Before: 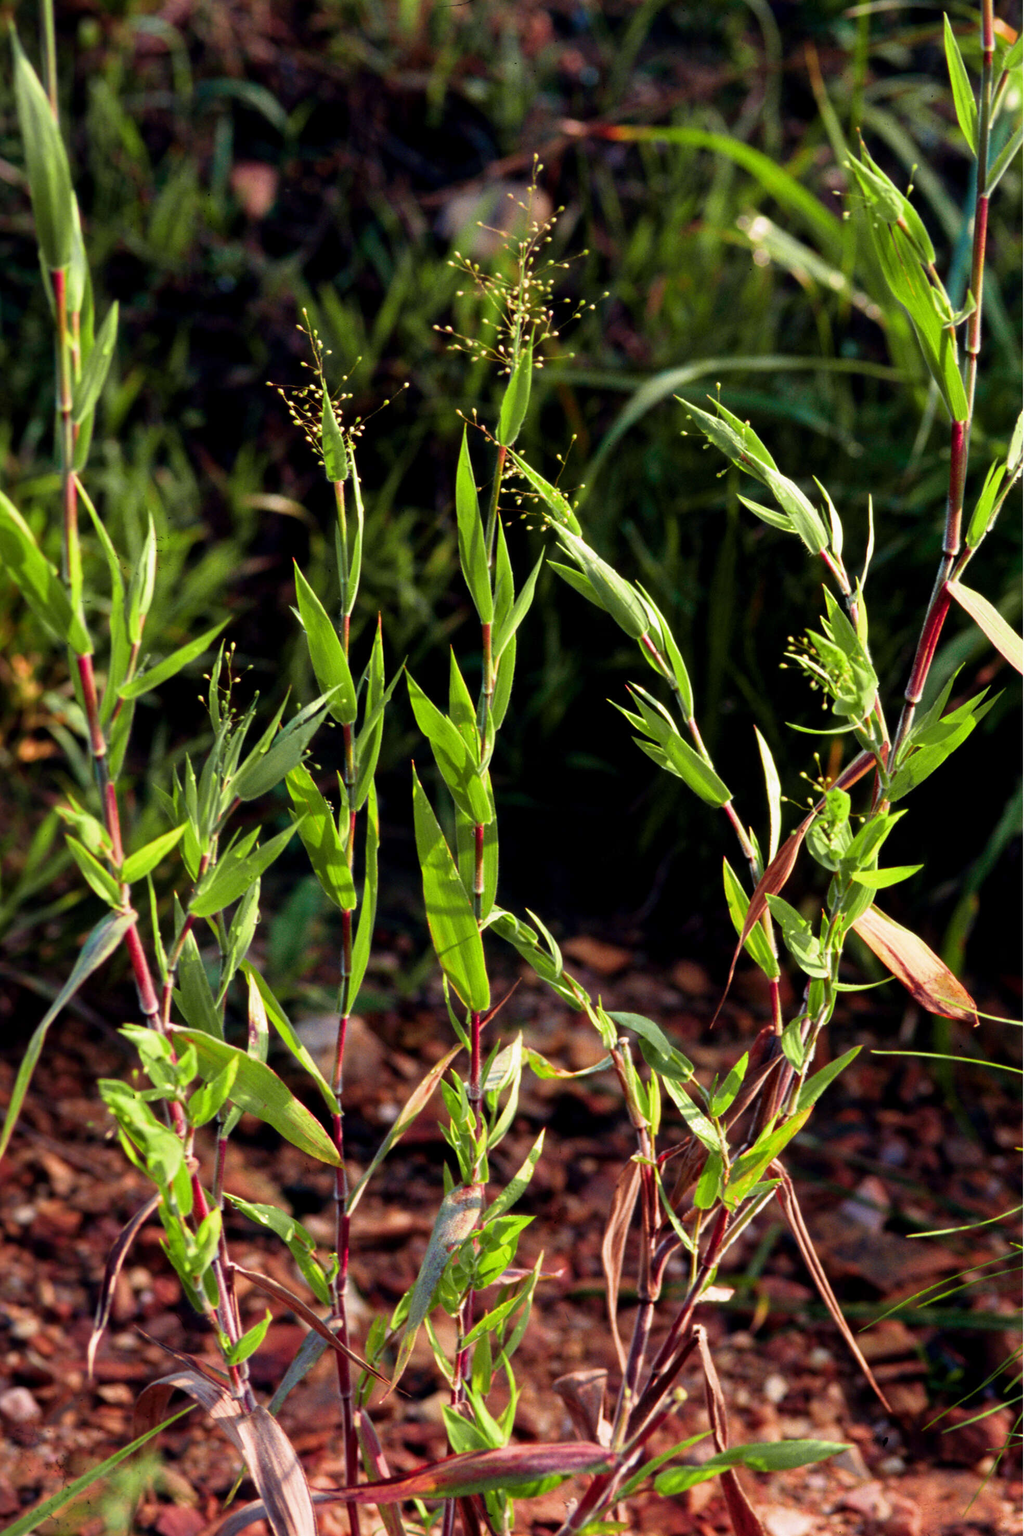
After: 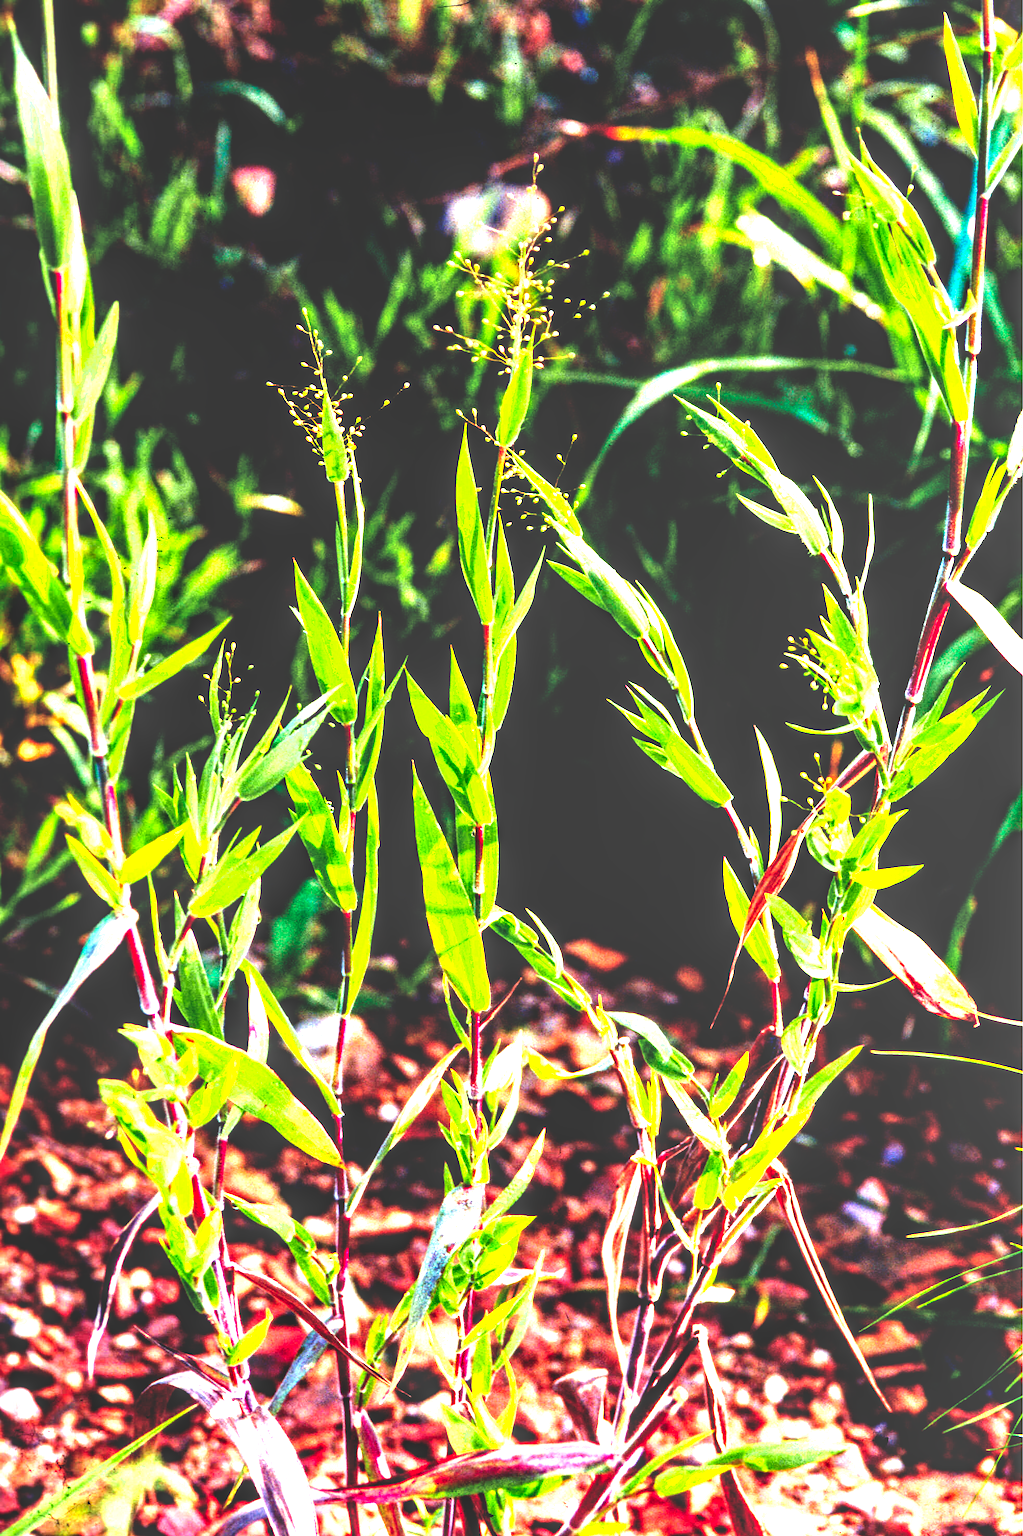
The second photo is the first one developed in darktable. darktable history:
base curve: curves: ch0 [(0, 0.036) (0.083, 0.04) (0.804, 1)], preserve colors none
color calibration: illuminant custom, x 0.368, y 0.373, temperature 4330.32 K
exposure: black level correction 0, exposure 2 EV, compensate highlight preservation false
shadows and highlights: shadows 25, highlights -25
local contrast: highlights 60%, shadows 60%, detail 160%
